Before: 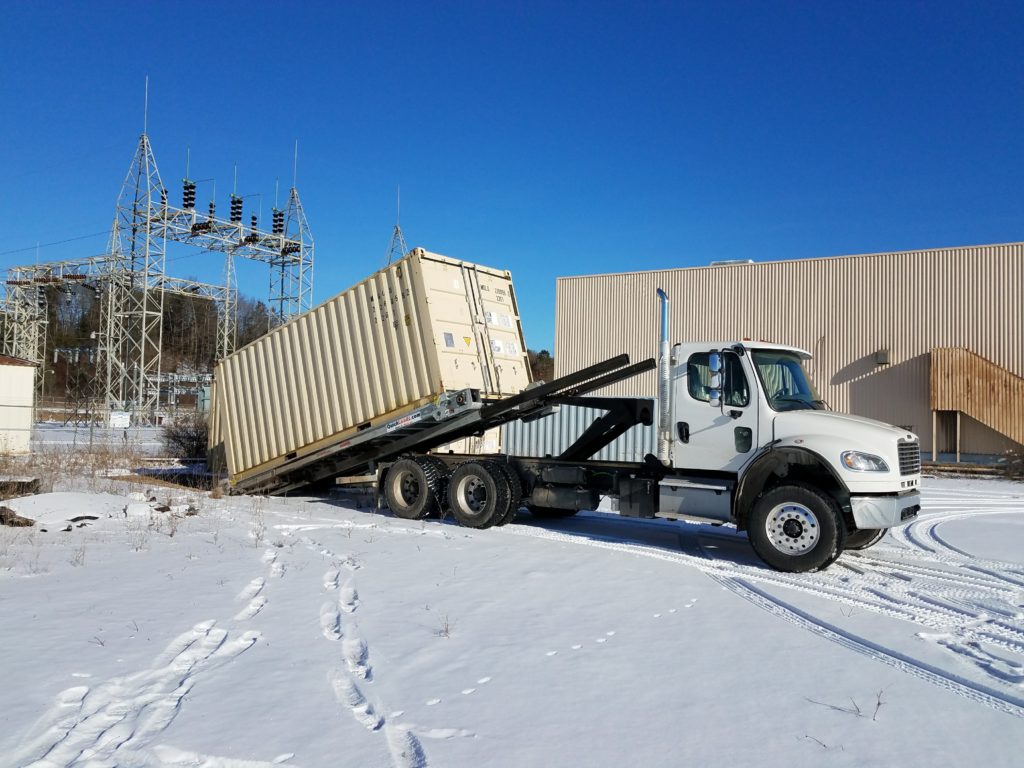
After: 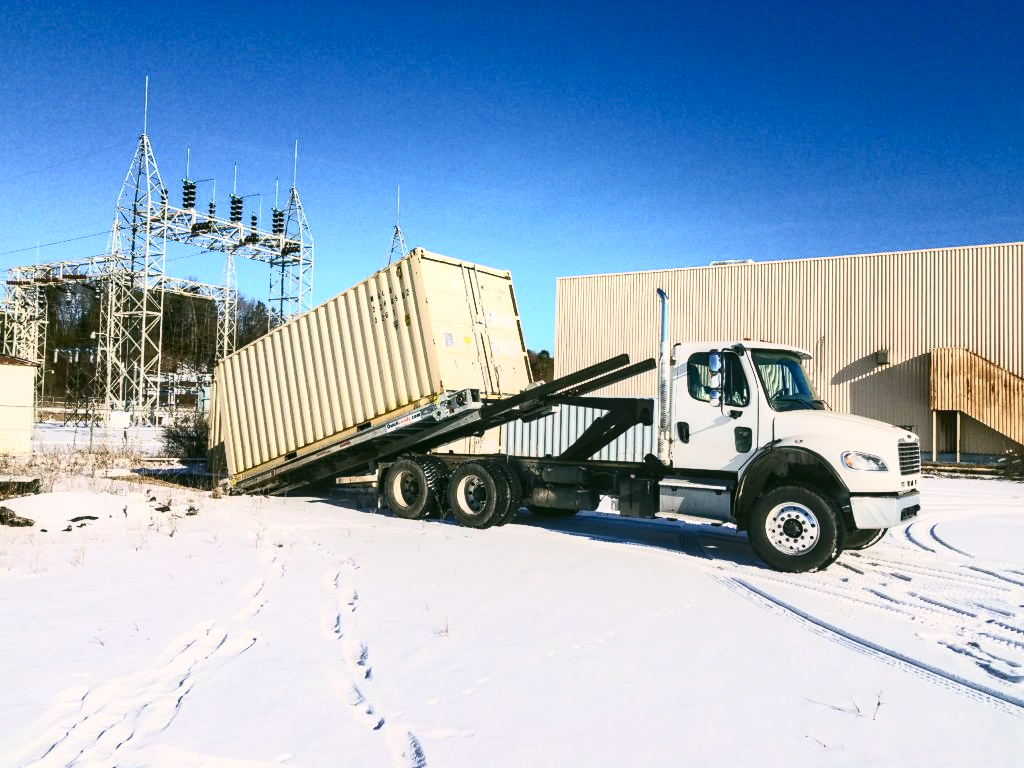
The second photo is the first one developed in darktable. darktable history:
color correction: highlights a* 4.02, highlights b* 4.98, shadows a* -7.55, shadows b* 4.98
local contrast: on, module defaults
contrast brightness saturation: contrast 0.62, brightness 0.34, saturation 0.14
